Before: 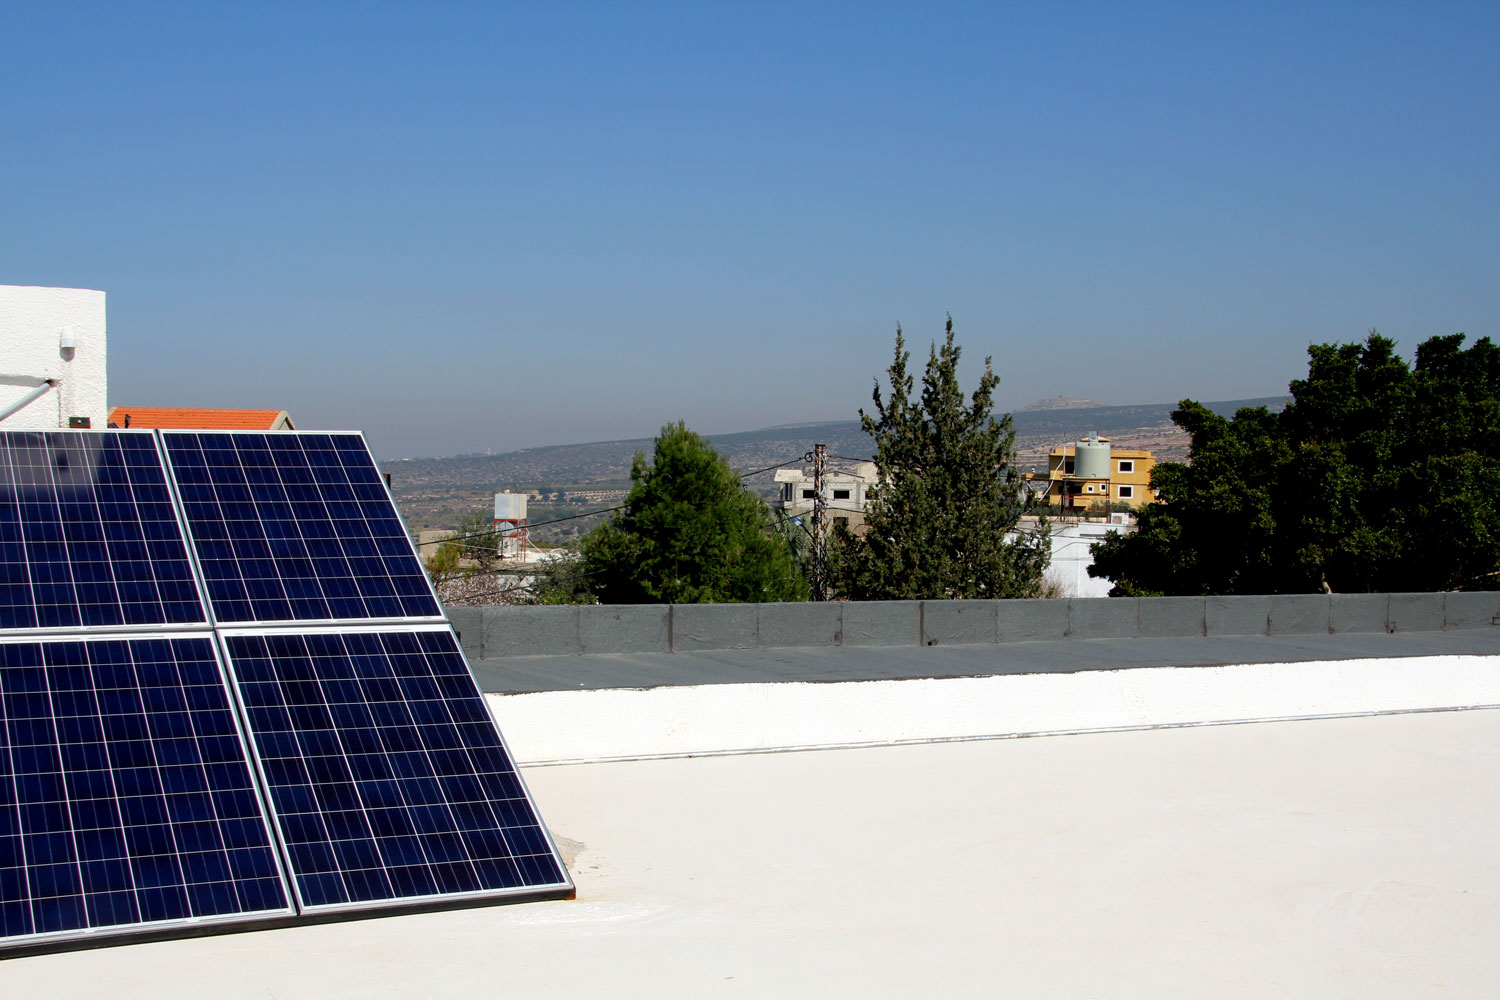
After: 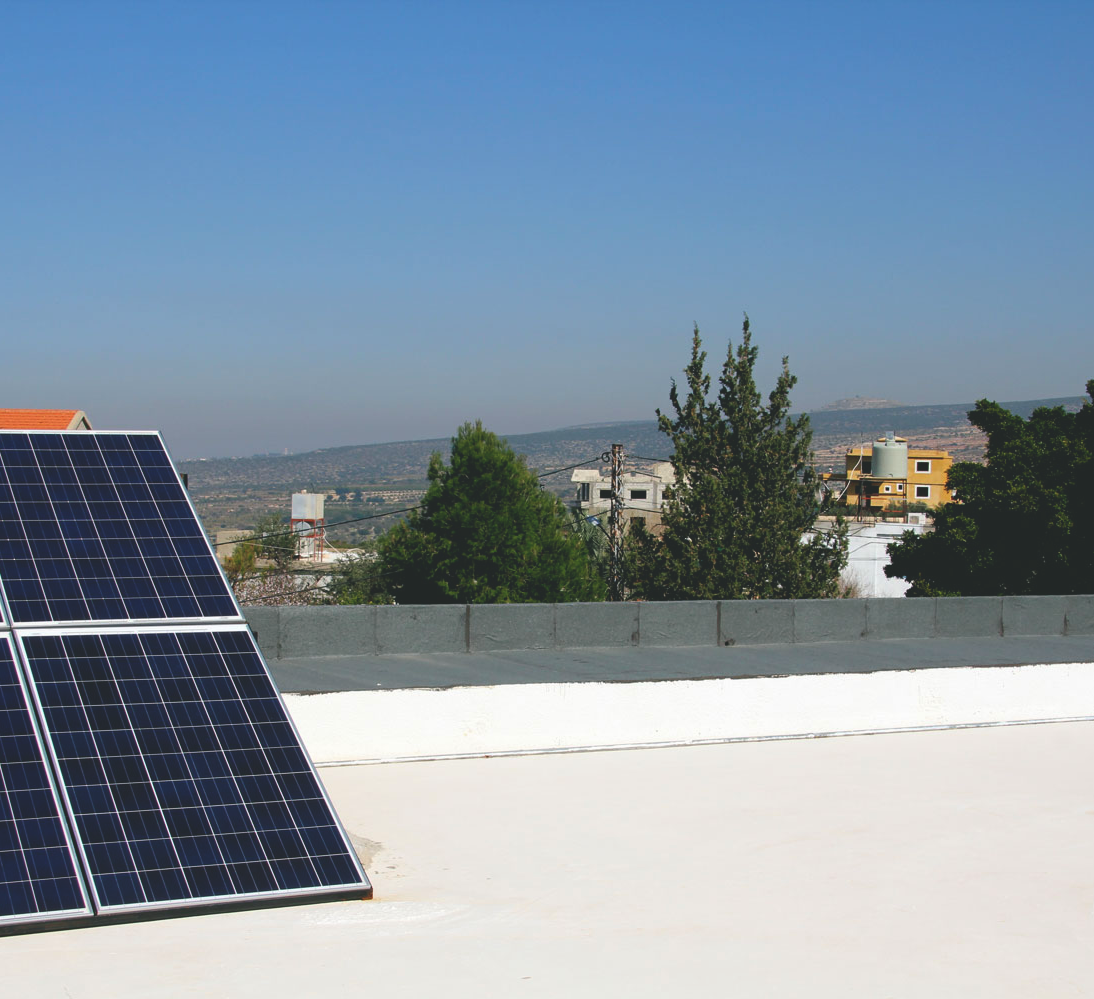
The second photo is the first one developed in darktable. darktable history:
color balance rgb: shadows lift › luminance -7.488%, shadows lift › chroma 2.381%, shadows lift › hue 164.23°, perceptual saturation grading › global saturation 0.887%, global vibrance 20%
exposure: black level correction -0.021, exposure -0.03 EV, compensate exposure bias true, compensate highlight preservation false
crop: left 13.594%, top 0%, right 13.465%
